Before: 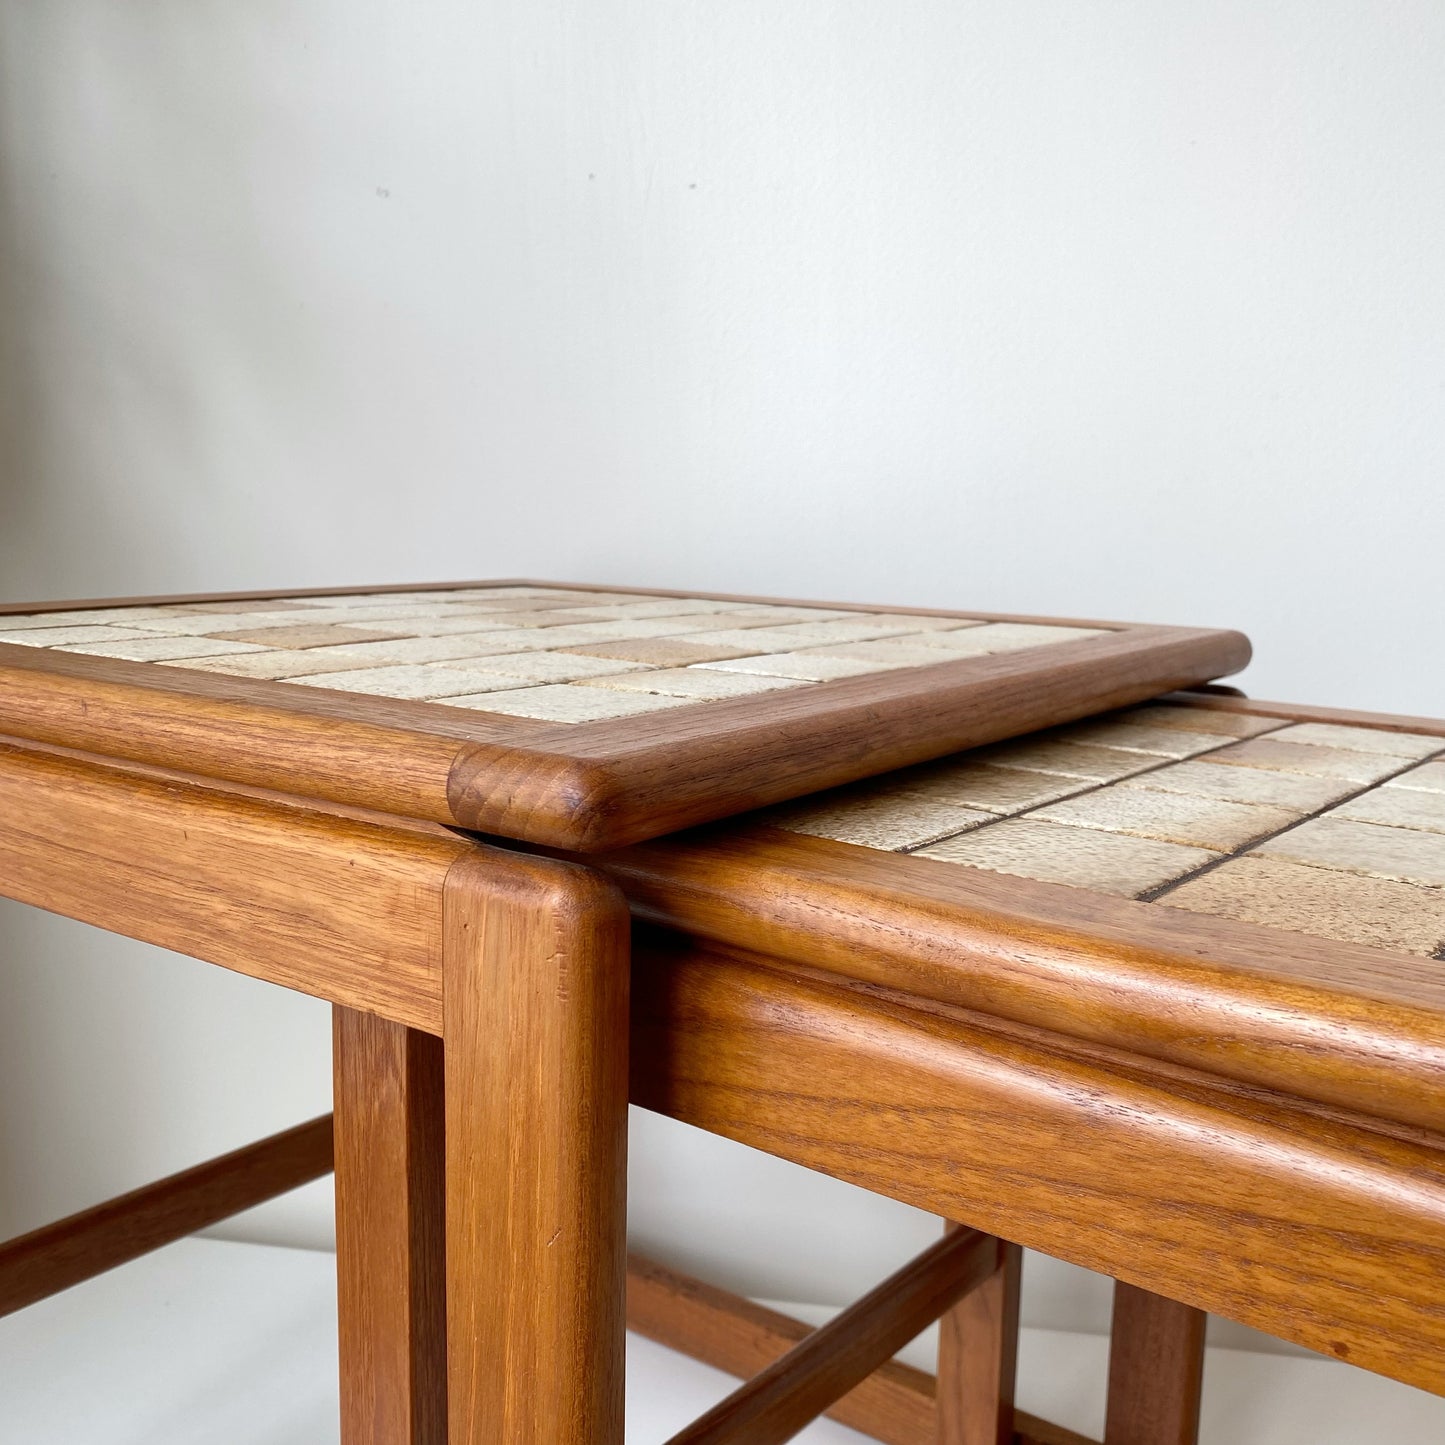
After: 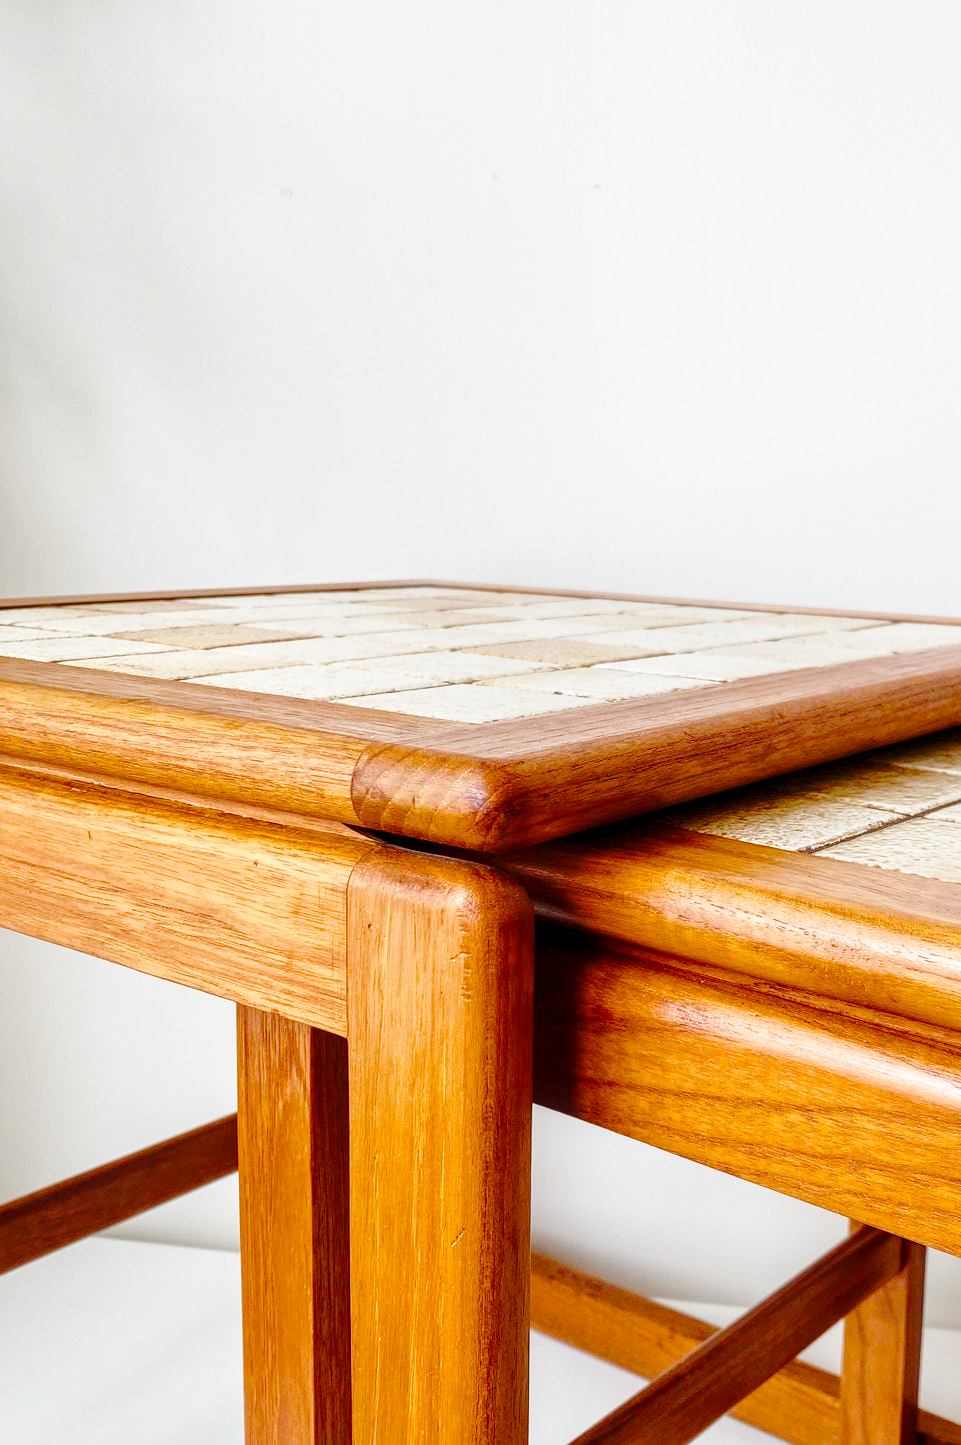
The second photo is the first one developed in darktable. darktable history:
color balance rgb: shadows lift › chroma 3.044%, shadows lift › hue 279.9°, power › luminance 3.368%, power › hue 233.8°, perceptual saturation grading › global saturation 20%, perceptual saturation grading › highlights -25.561%, perceptual saturation grading › shadows 49.876%, contrast -10.543%
base curve: curves: ch0 [(0, 0) (0.028, 0.03) (0.121, 0.232) (0.46, 0.748) (0.859, 0.968) (1, 1)], preserve colors none
local contrast: on, module defaults
crop and rotate: left 6.688%, right 26.773%
